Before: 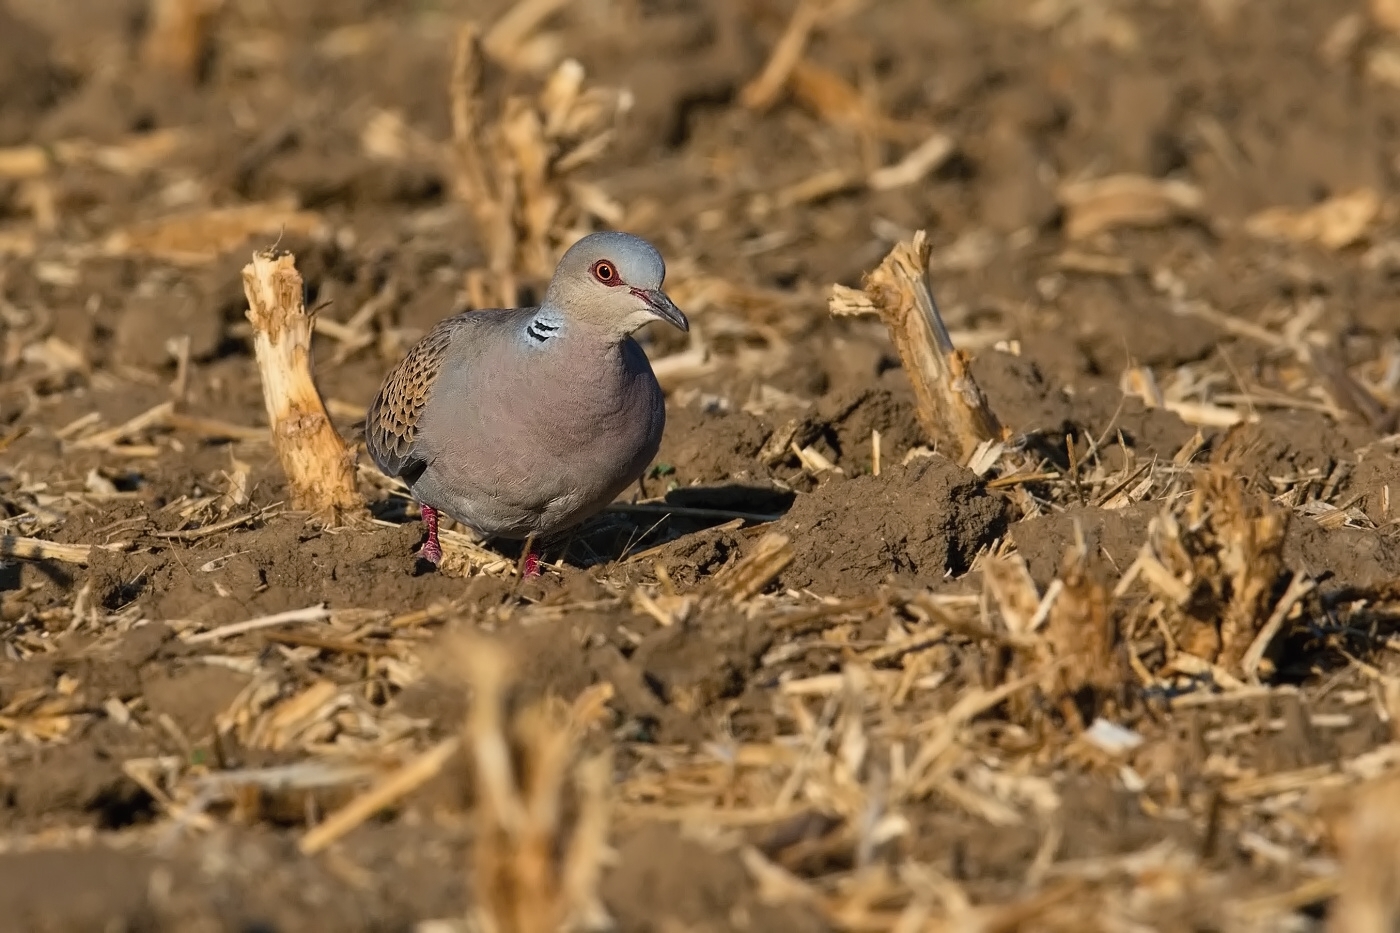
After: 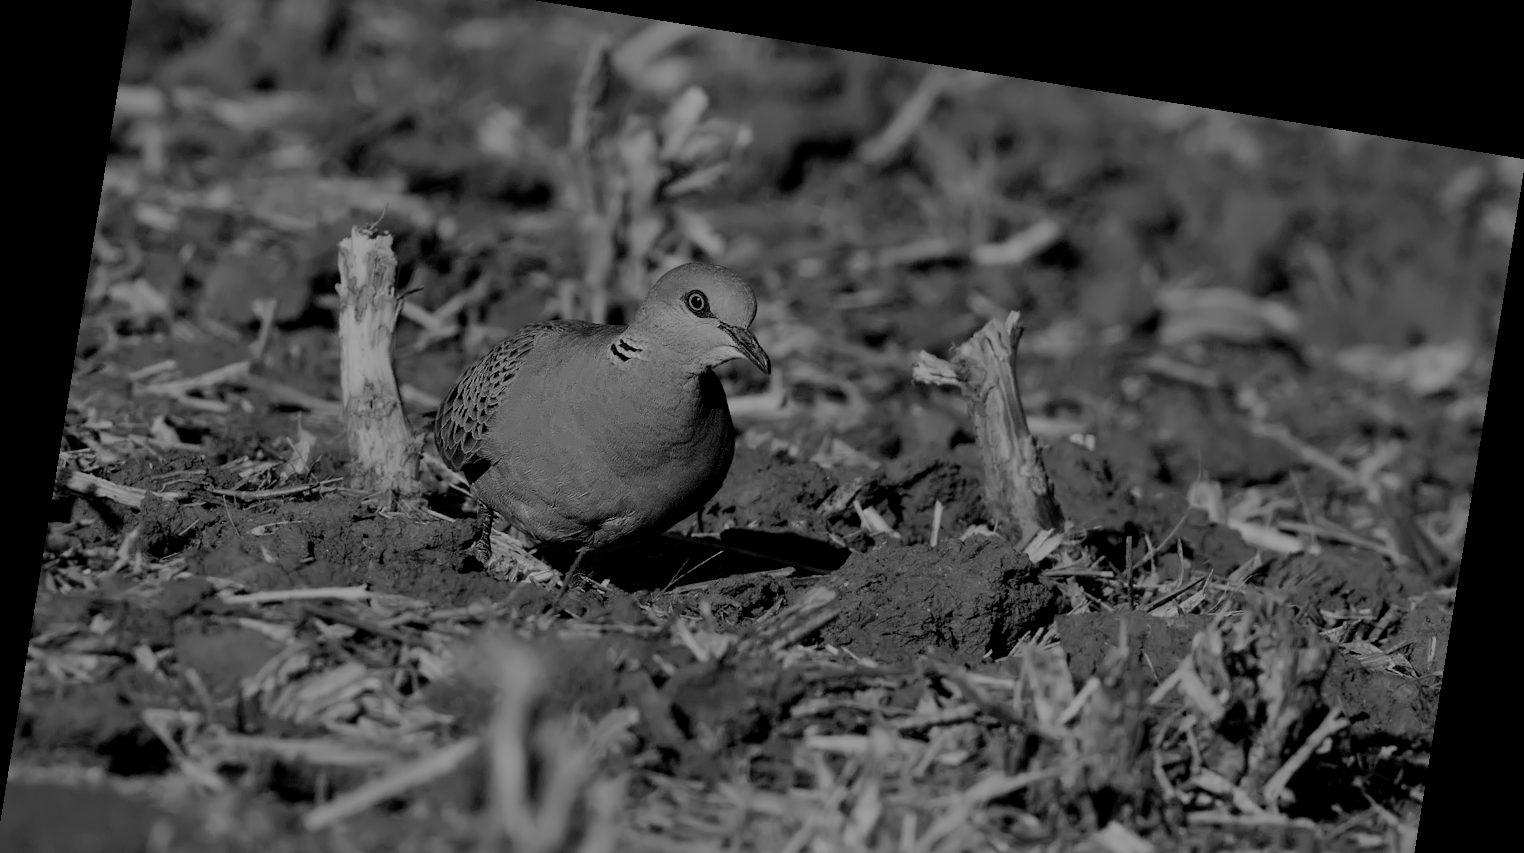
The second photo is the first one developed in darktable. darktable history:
crop: left 0.387%, top 5.469%, bottom 19.809%
sharpen: radius 2.883, amount 0.868, threshold 47.523
filmic rgb: middle gray luminance 30%, black relative exposure -9 EV, white relative exposure 7 EV, threshold 6 EV, target black luminance 0%, hardness 2.94, latitude 2.04%, contrast 0.963, highlights saturation mix 5%, shadows ↔ highlights balance 12.16%, add noise in highlights 0, preserve chrominance no, color science v3 (2019), use custom middle-gray values true, iterations of high-quality reconstruction 0, contrast in highlights soft, enable highlight reconstruction true
vignetting: fall-off start 97.23%, saturation -0.024, center (-0.033, -0.042), width/height ratio 1.179, unbound false
tone equalizer: on, module defaults
monochrome: on, module defaults
exposure: black level correction 0.009, exposure -0.159 EV, compensate highlight preservation false
rotate and perspective: rotation 9.12°, automatic cropping off
